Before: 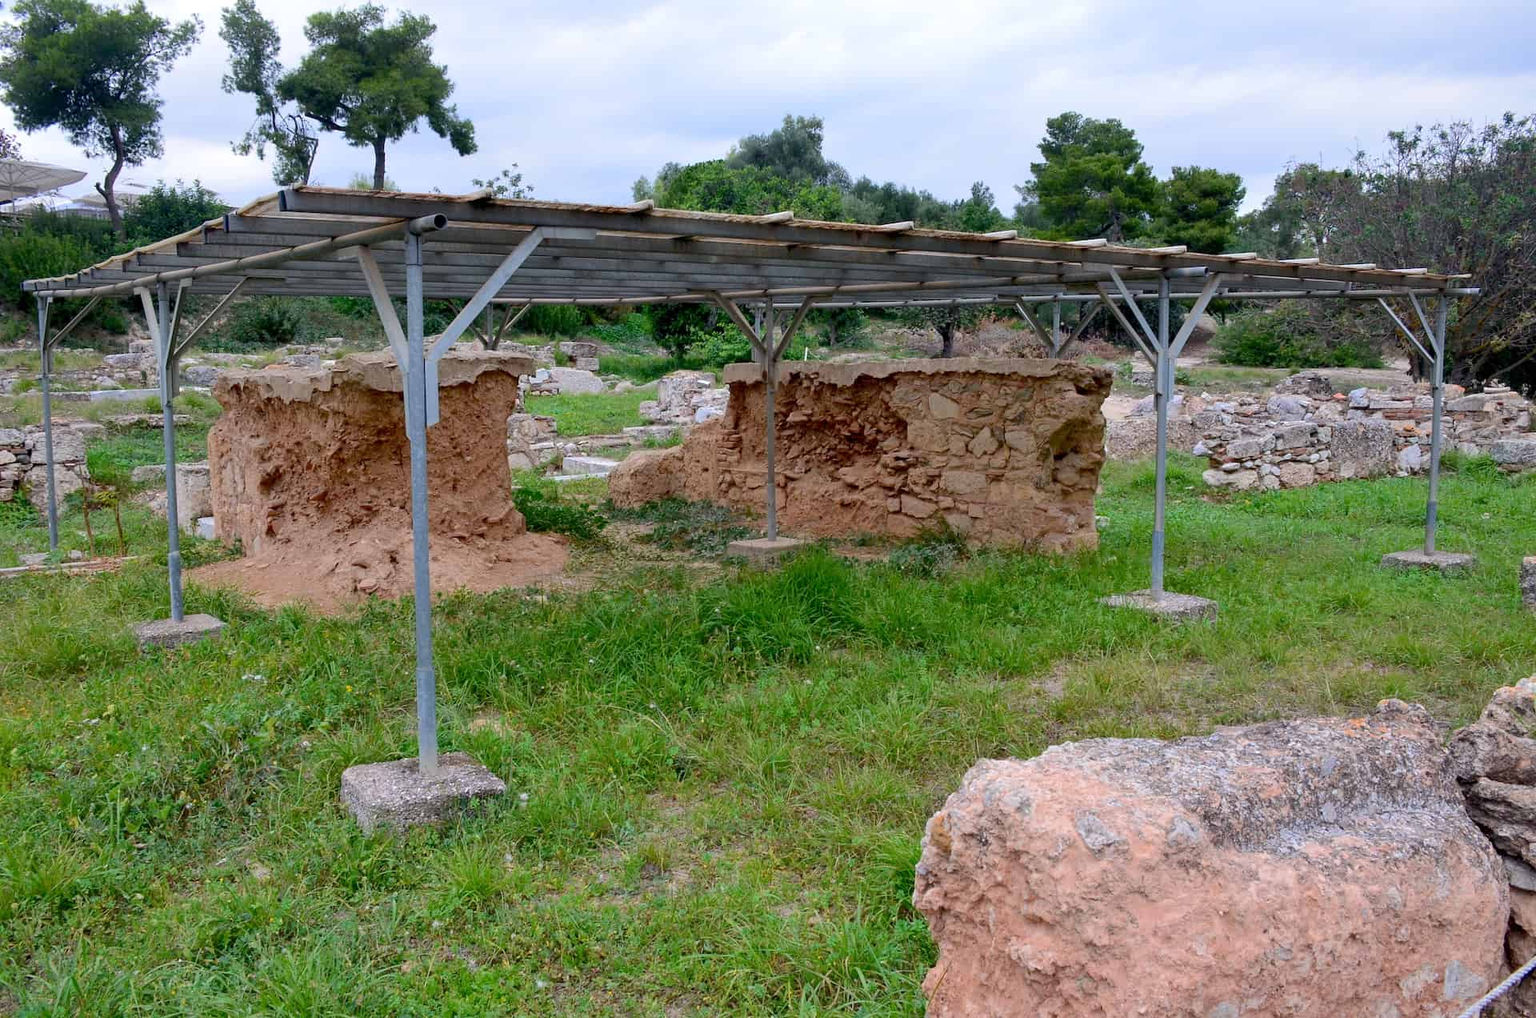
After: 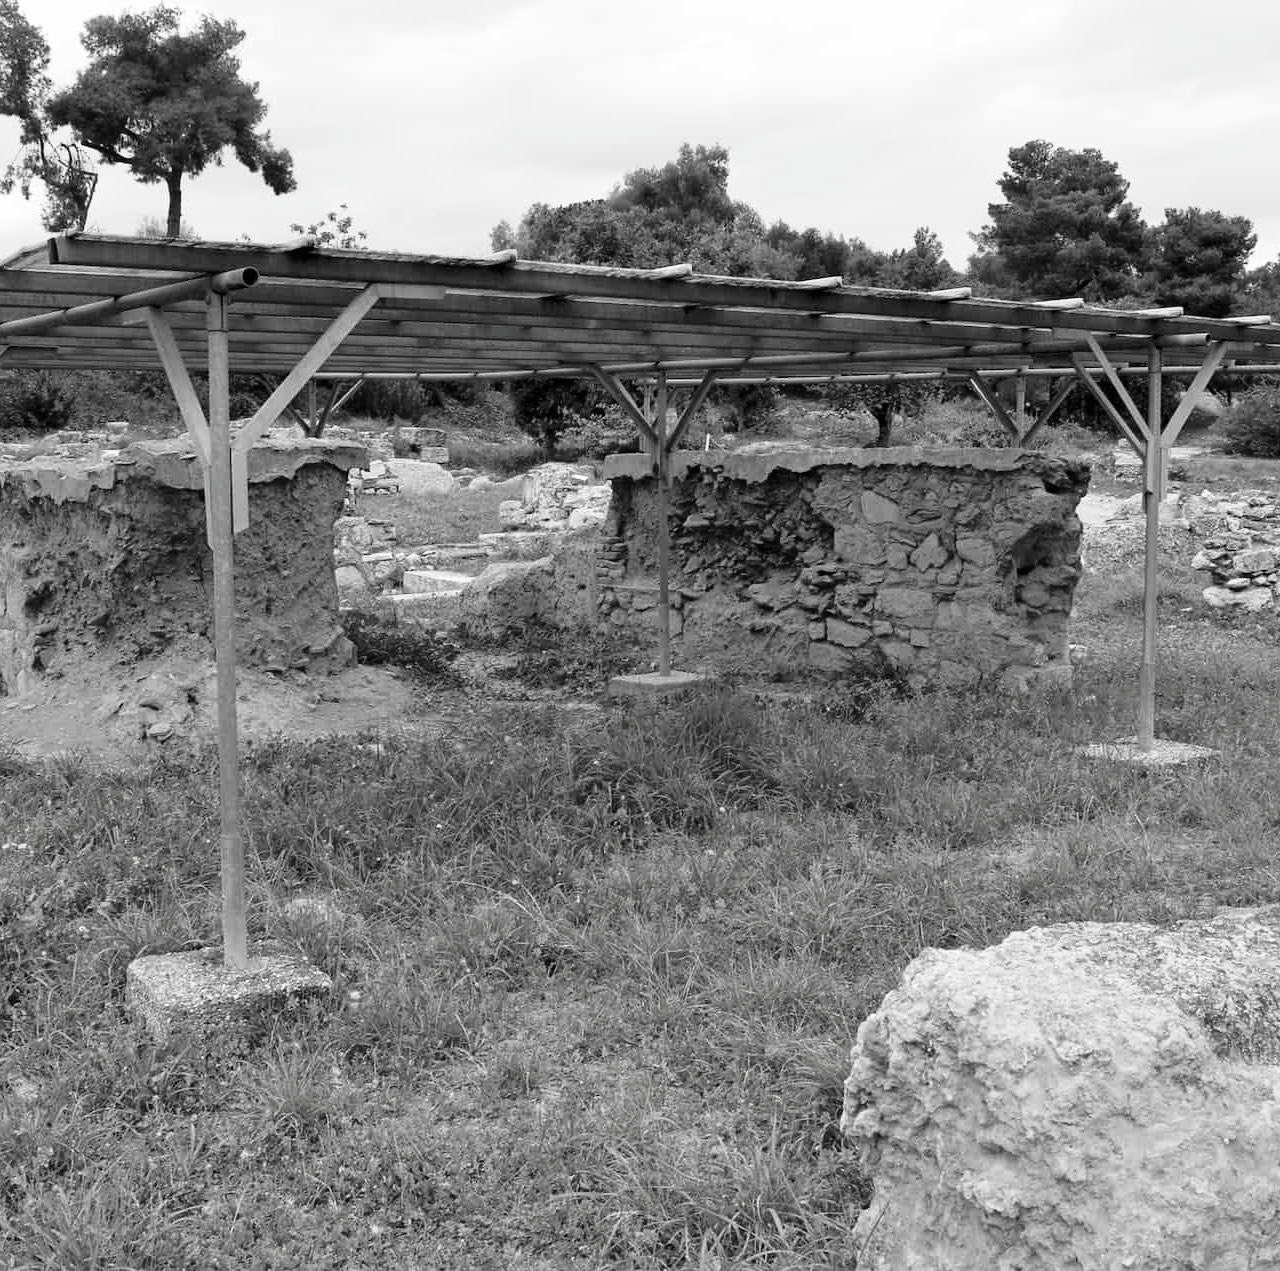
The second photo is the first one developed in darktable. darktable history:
tone curve: curves: ch0 [(0, 0) (0.797, 0.684) (1, 1)], color space Lab, independent channels, preserve colors none
crop and rotate: left 15.628%, right 17.696%
base curve: curves: ch0 [(0, 0) (0.028, 0.03) (0.121, 0.232) (0.46, 0.748) (0.859, 0.968) (1, 1)], preserve colors none
contrast brightness saturation: saturation -0.995
